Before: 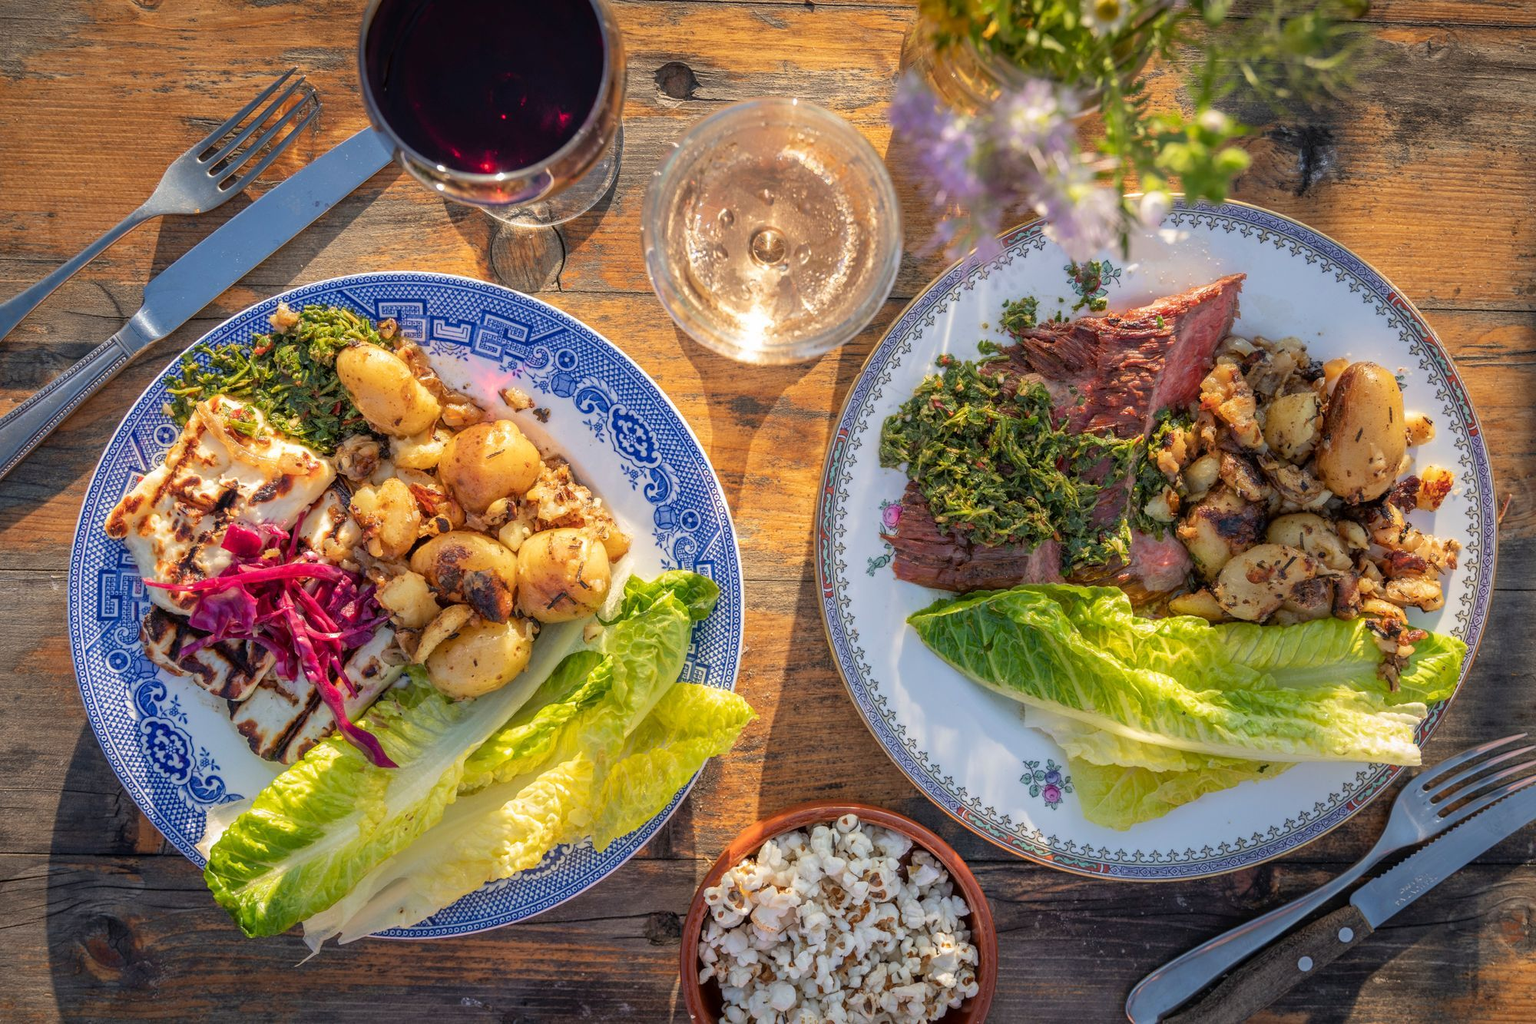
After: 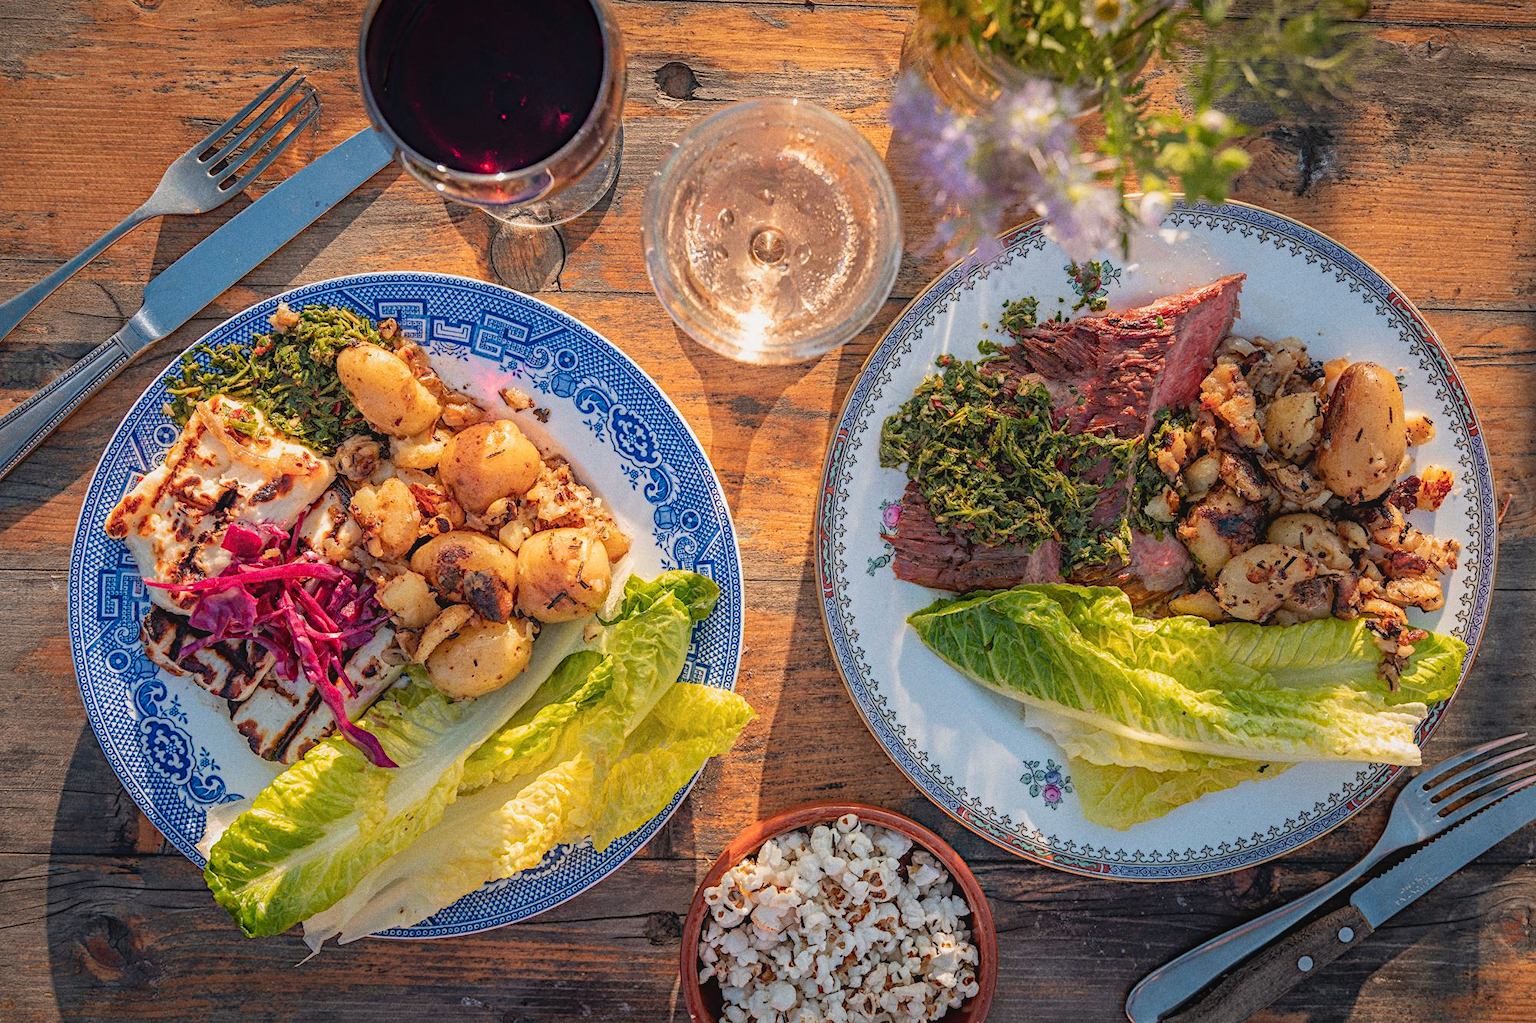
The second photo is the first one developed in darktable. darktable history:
diffuse or sharpen "_builtin_sharpen demosaicing | AA filter": edge sensitivity 1, 1st order anisotropy 100%, 2nd order anisotropy 100%, 3rd order anisotropy 100%, 4th order anisotropy 100%, 1st order speed -25%, 2nd order speed -25%, 3rd order speed -25%, 4th order speed -25%
rgb primaries "nice": tint hue -2.48°, red hue -0.024, green purity 1.08, blue hue -0.112, blue purity 1.17
color balance rgb "filmic": shadows lift › chroma 2%, shadows lift › hue 200.7°, highlights gain › chroma 1.5%, highlights gain › hue 42.65°, global offset › luminance 1%, perceptual saturation grading › highlights -33.8%, perceptual saturation grading › shadows 28.92%, perceptual brilliance grading › highlights 10.1%, perceptual brilliance grading › shadows -10.8%, global vibrance 24.56%, contrast -9.93%
grain: on, module defaults
contrast equalizer "negative clarity": octaves 7, y [[0.6 ×6], [0.55 ×6], [0 ×6], [0 ×6], [0 ×6]], mix -0.3
